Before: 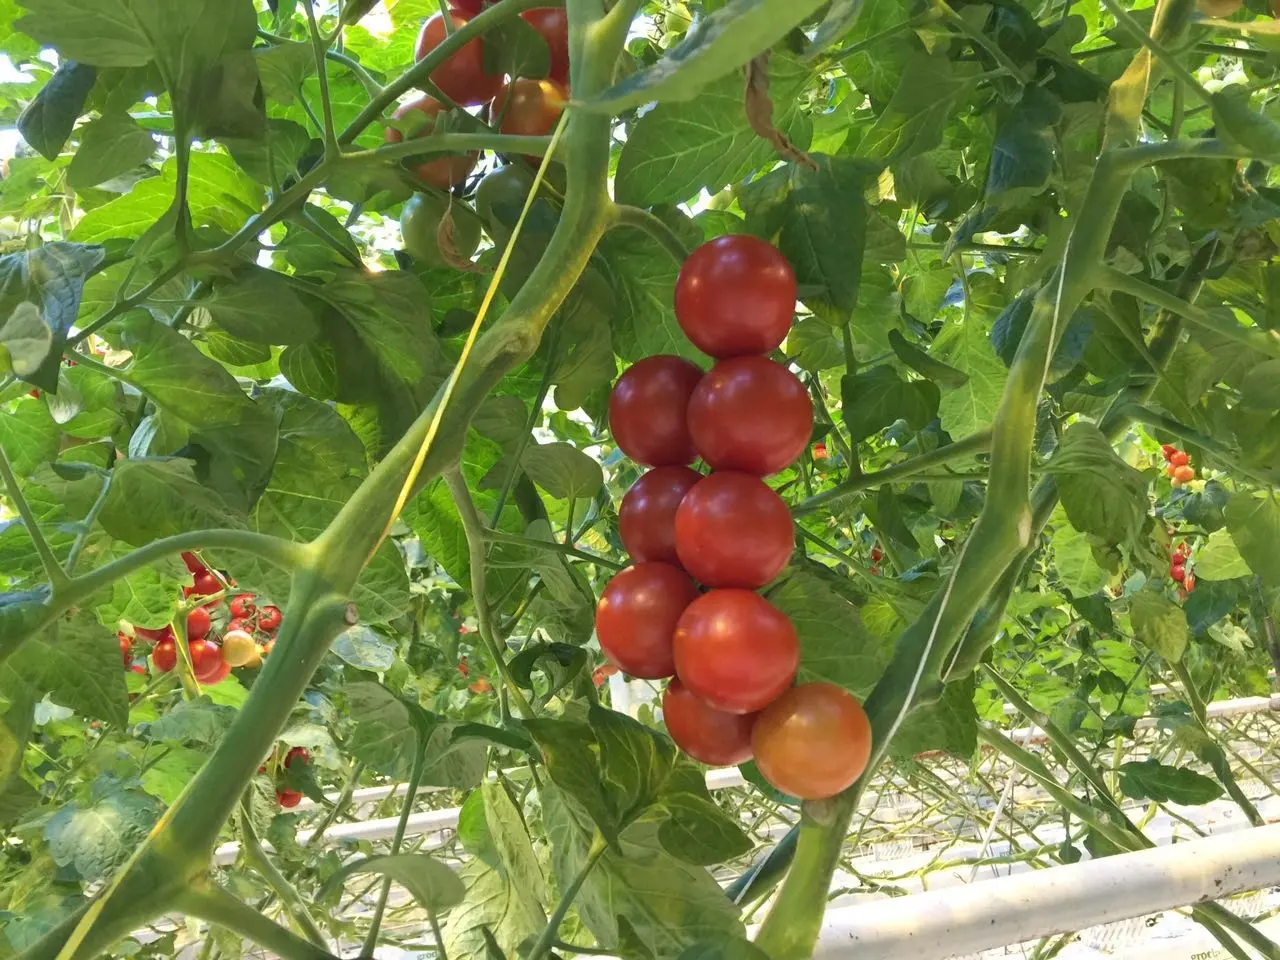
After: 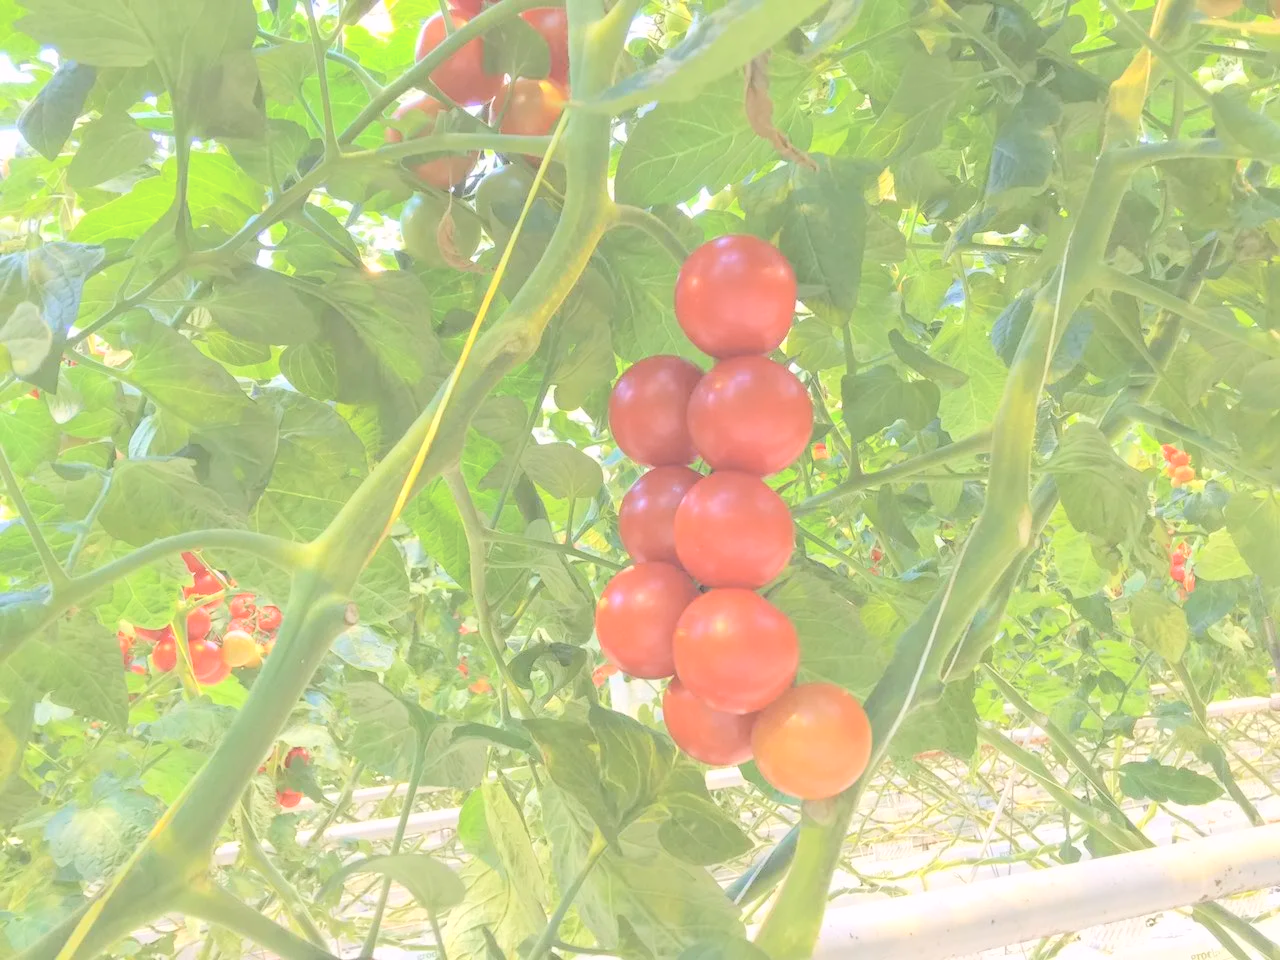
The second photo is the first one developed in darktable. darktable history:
color correction: highlights a* 3.12, highlights b* -1.55, shadows a* -0.101, shadows b* 2.52, saturation 0.98
contrast brightness saturation: brightness 1
